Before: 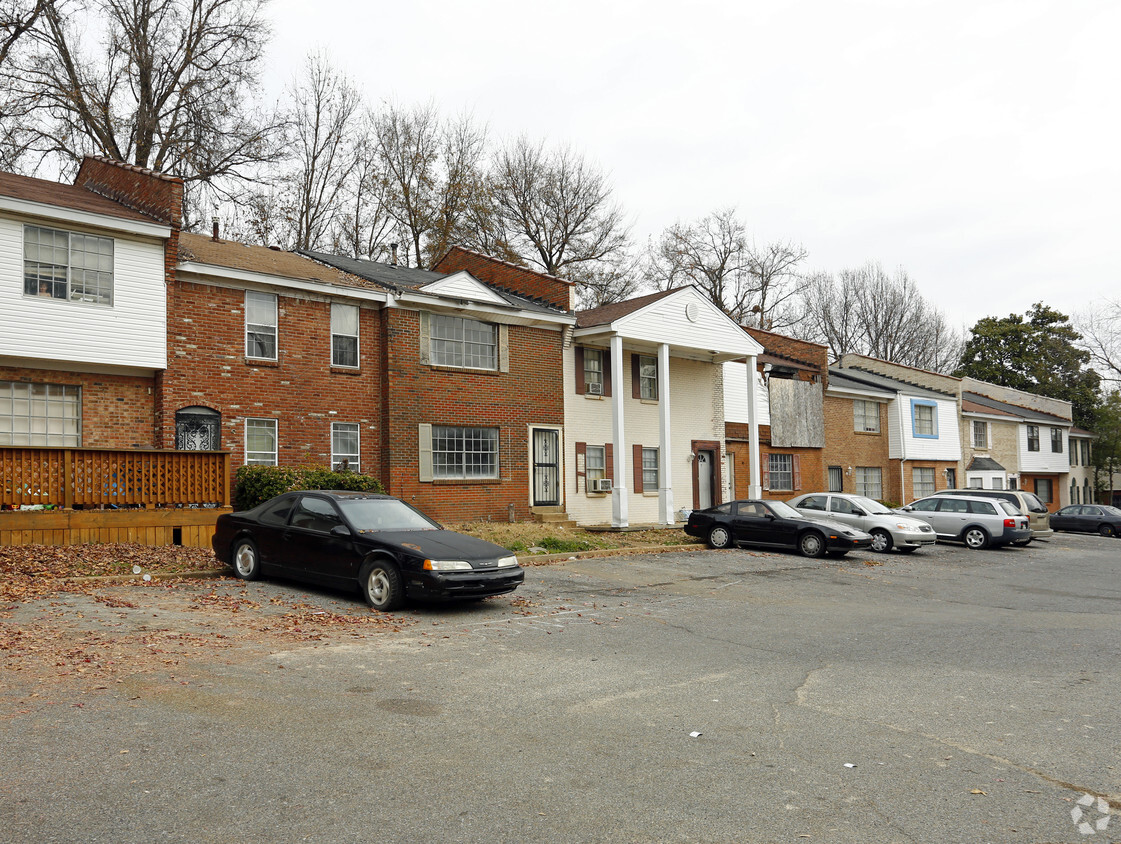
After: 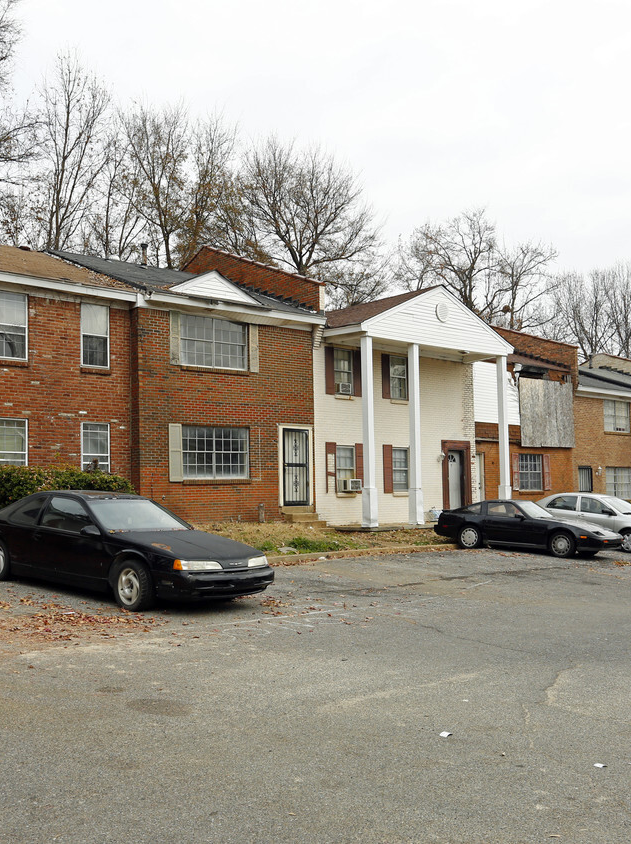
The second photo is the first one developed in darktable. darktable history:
crop and rotate: left 22.465%, right 21.245%
